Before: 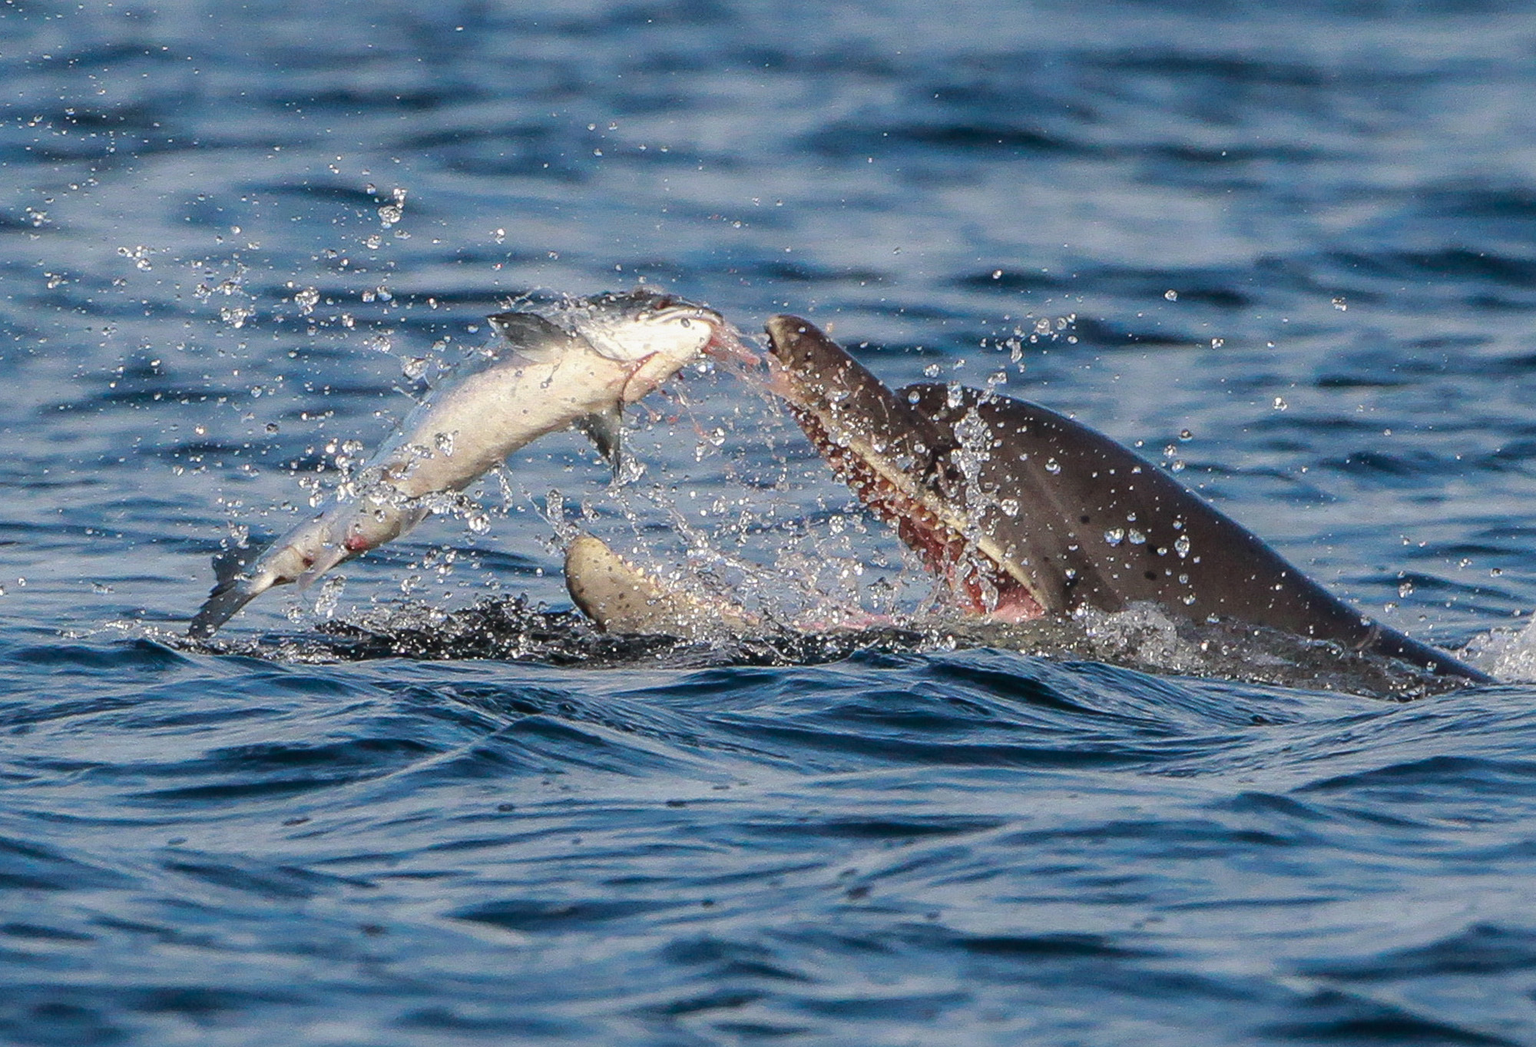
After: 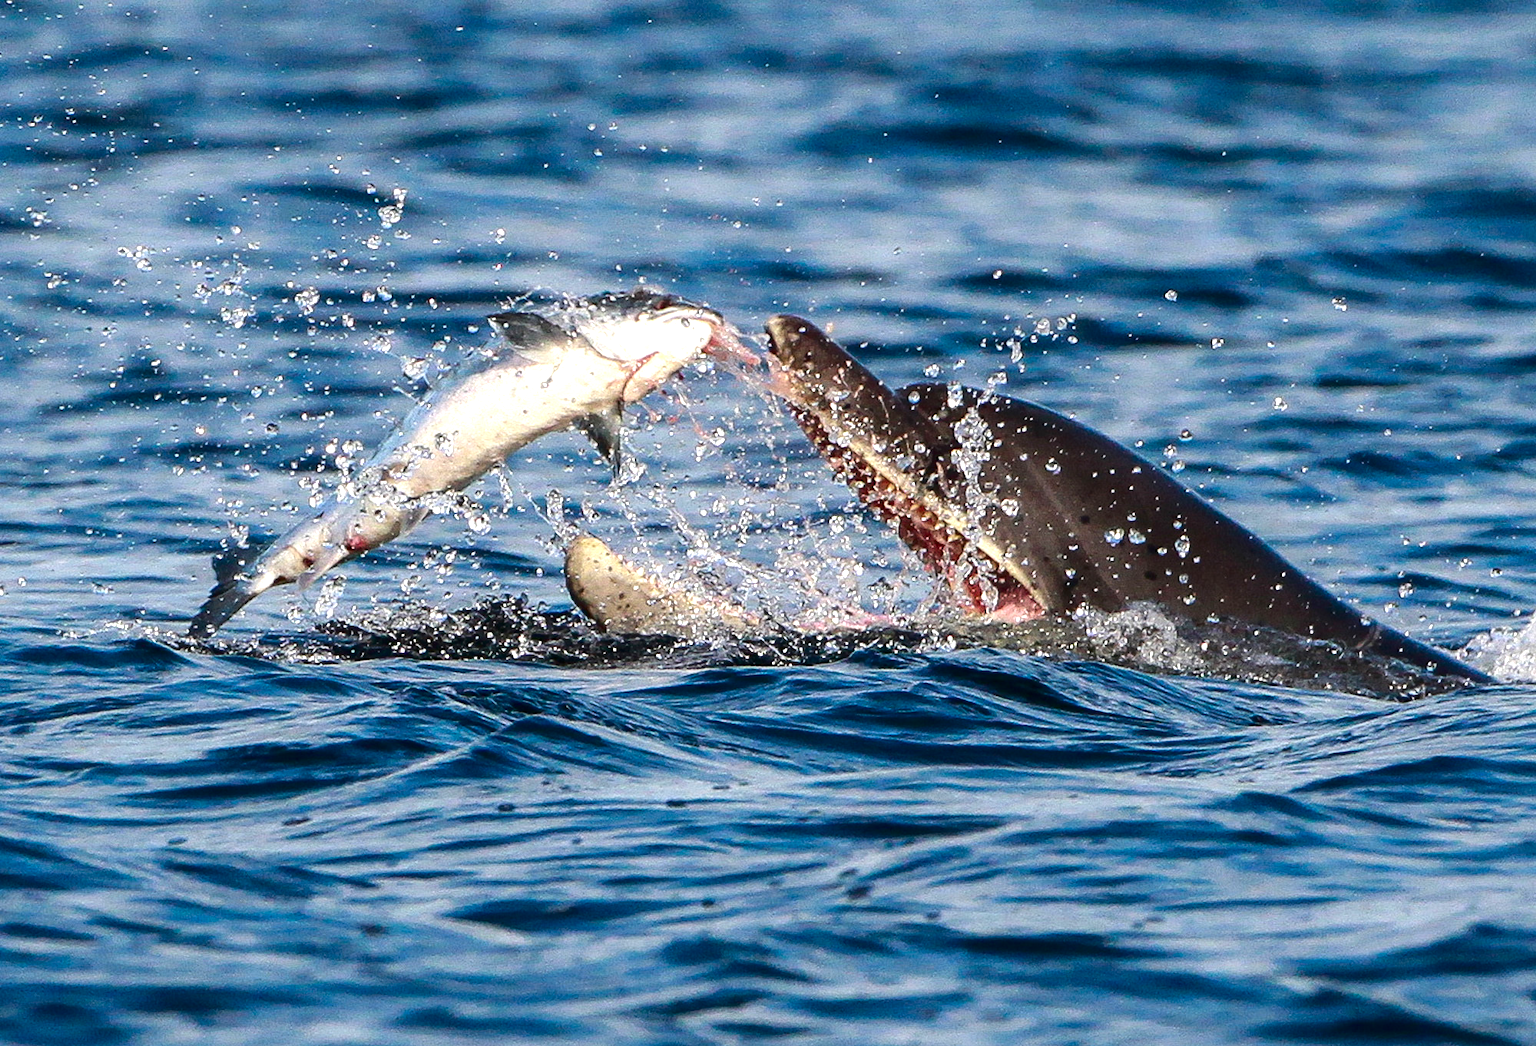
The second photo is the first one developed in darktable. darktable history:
exposure: exposure 0.745 EV, compensate exposure bias true, compensate highlight preservation false
contrast brightness saturation: contrast 0.133, brightness -0.222, saturation 0.136
